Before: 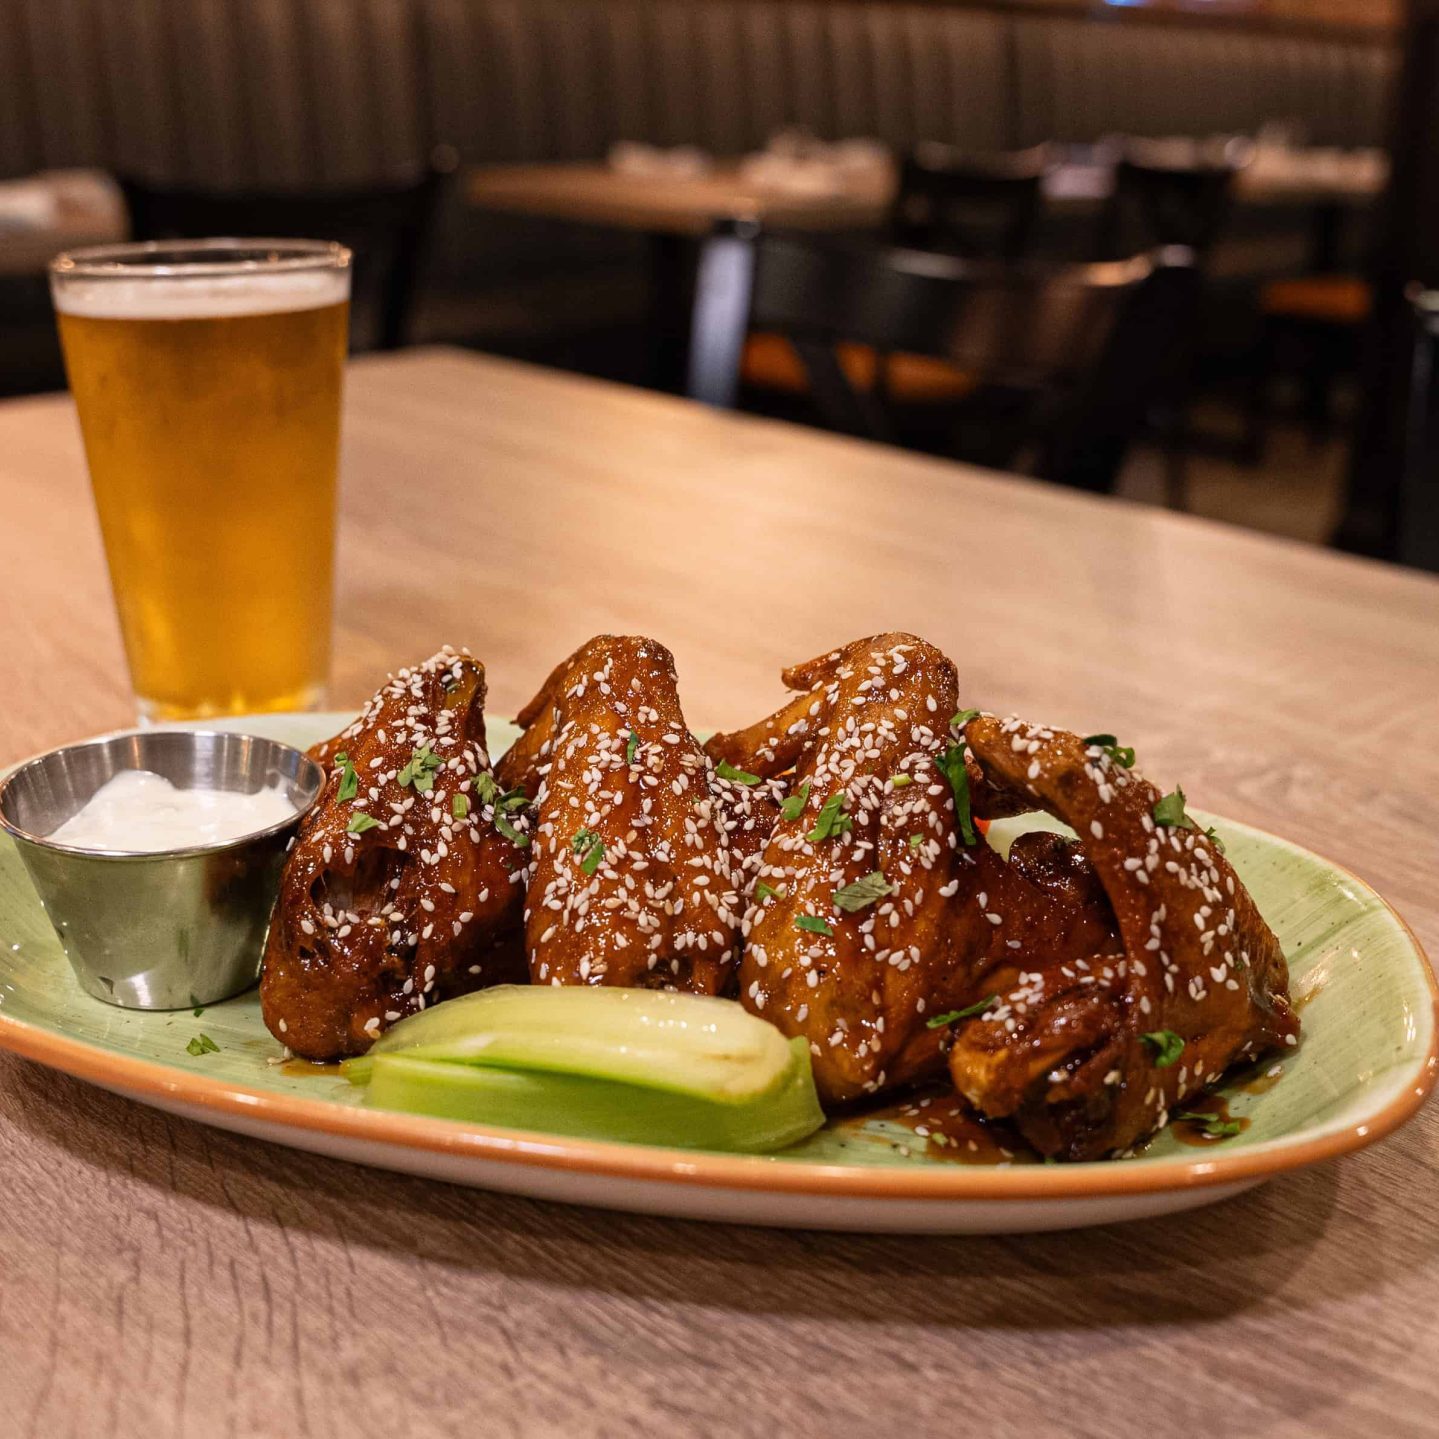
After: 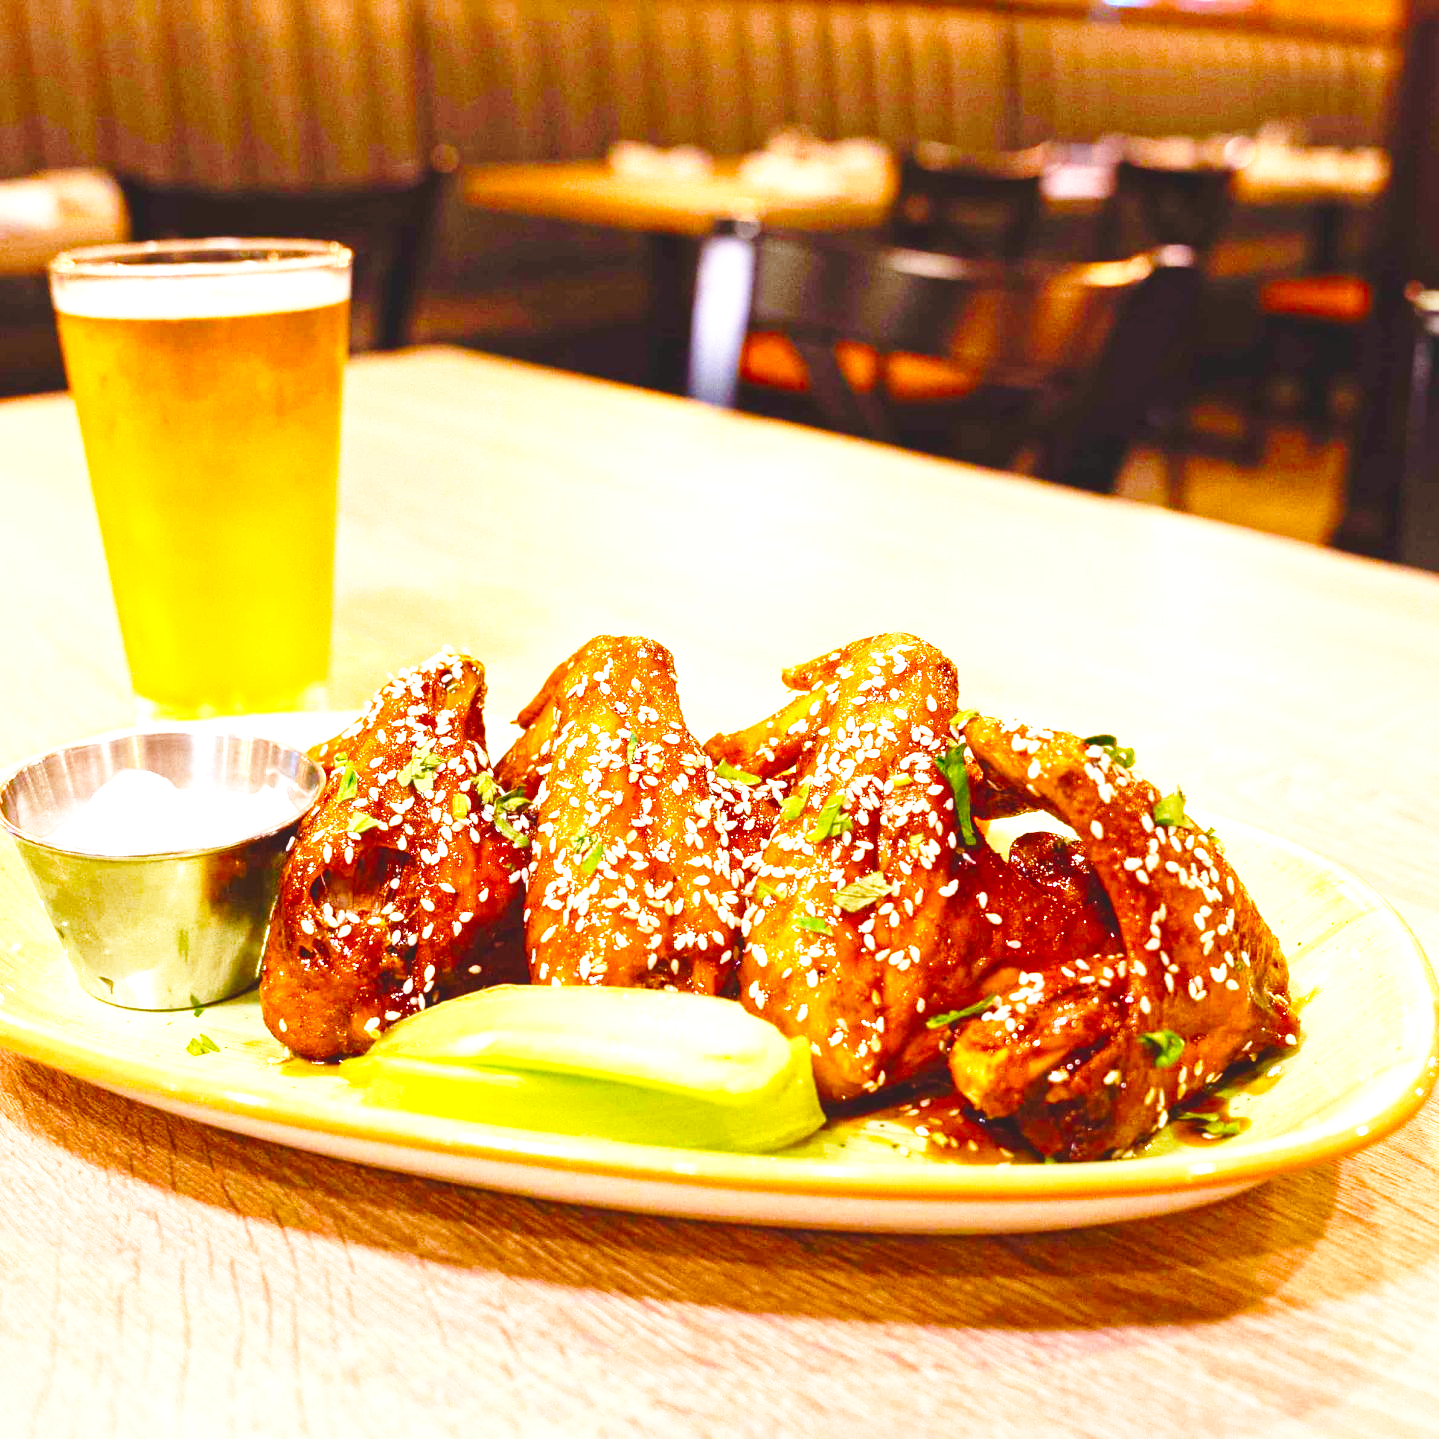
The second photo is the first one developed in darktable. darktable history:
exposure: black level correction 0, exposure 1.667 EV, compensate highlight preservation false
color balance rgb: shadows lift › chroma 1.029%, shadows lift › hue 29°, global offset › luminance 1.483%, linear chroma grading › global chroma 15.212%, perceptual saturation grading › global saturation 34.979%, perceptual saturation grading › highlights -29.982%, perceptual saturation grading › shadows 35.369%, global vibrance 20%
base curve: curves: ch0 [(0, 0) (0.028, 0.03) (0.121, 0.232) (0.46, 0.748) (0.859, 0.968) (1, 1)], preserve colors none
